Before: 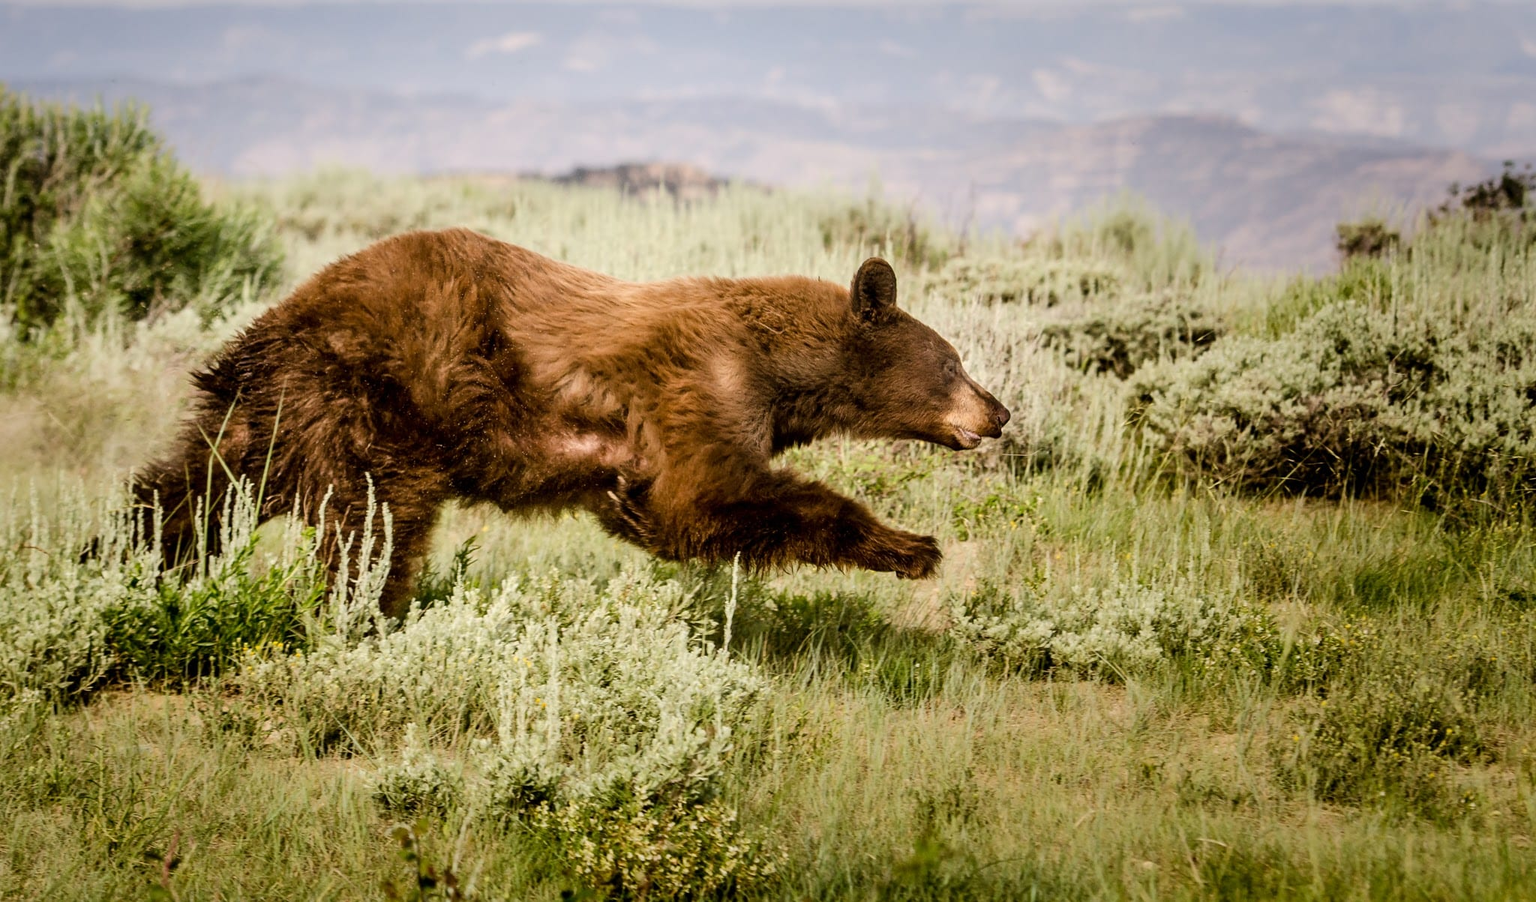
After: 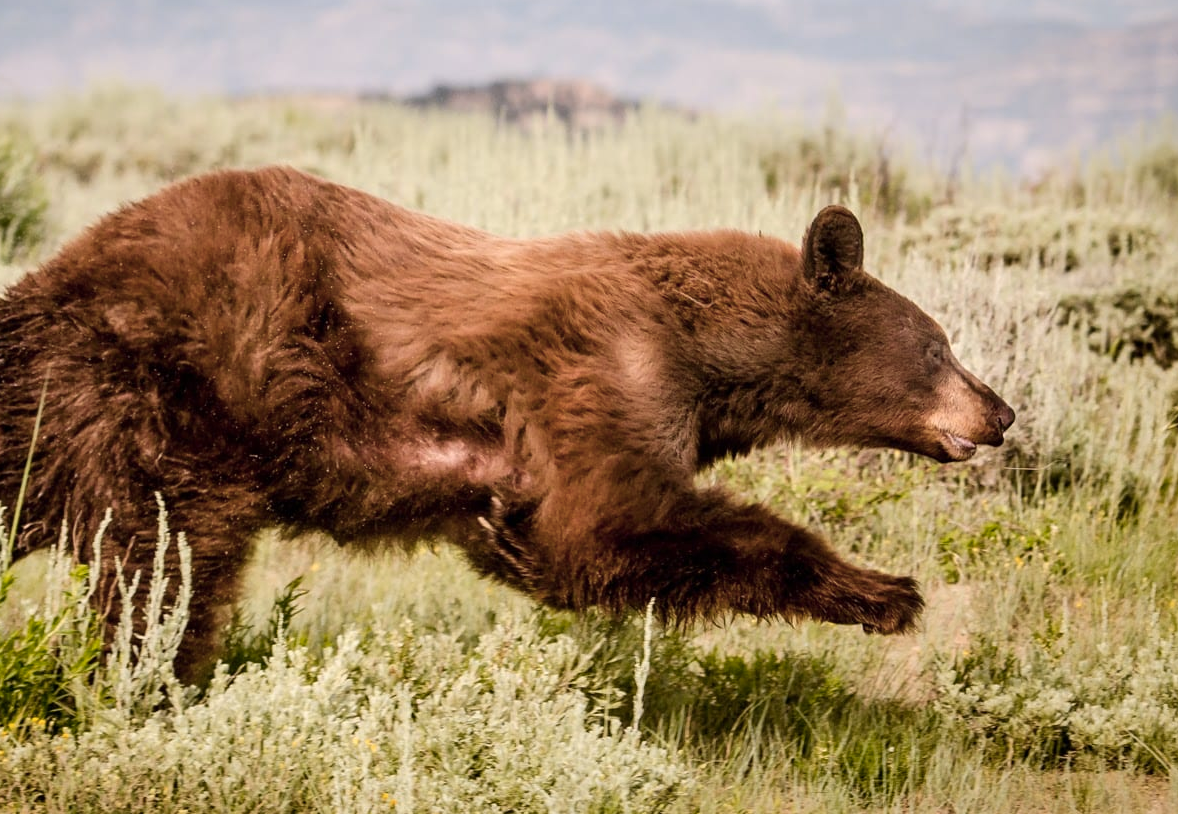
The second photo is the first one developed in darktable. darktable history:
crop: left 16.252%, top 11.508%, right 26.201%, bottom 20.791%
color balance rgb: perceptual saturation grading › global saturation 0.246%, hue shift -9.8°
